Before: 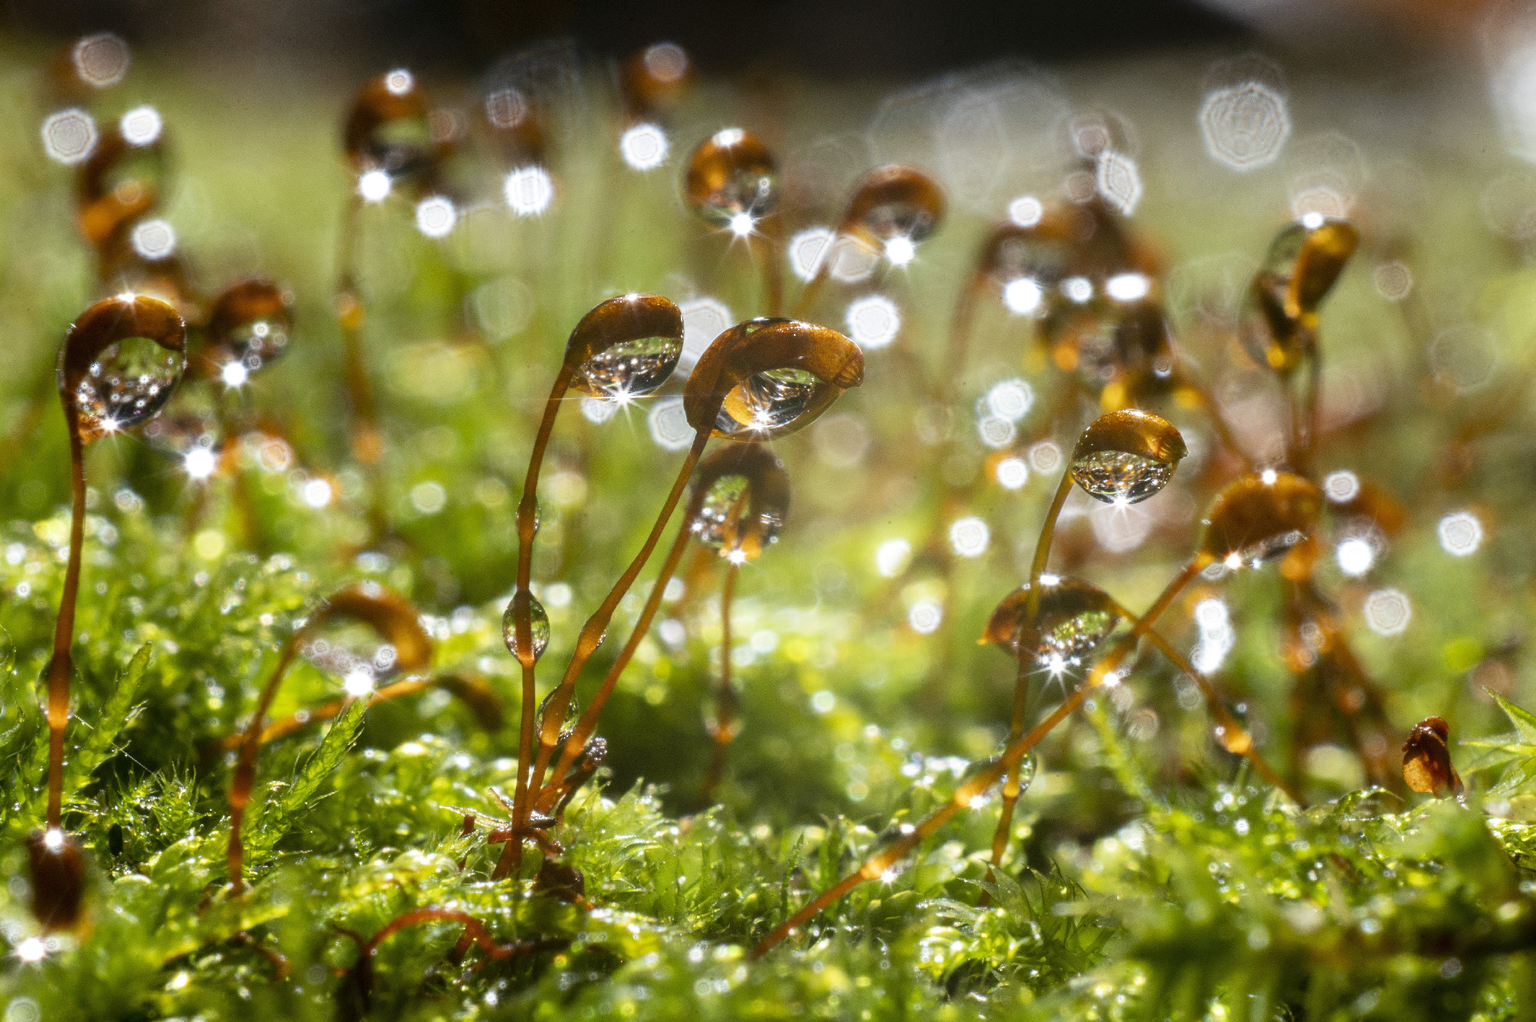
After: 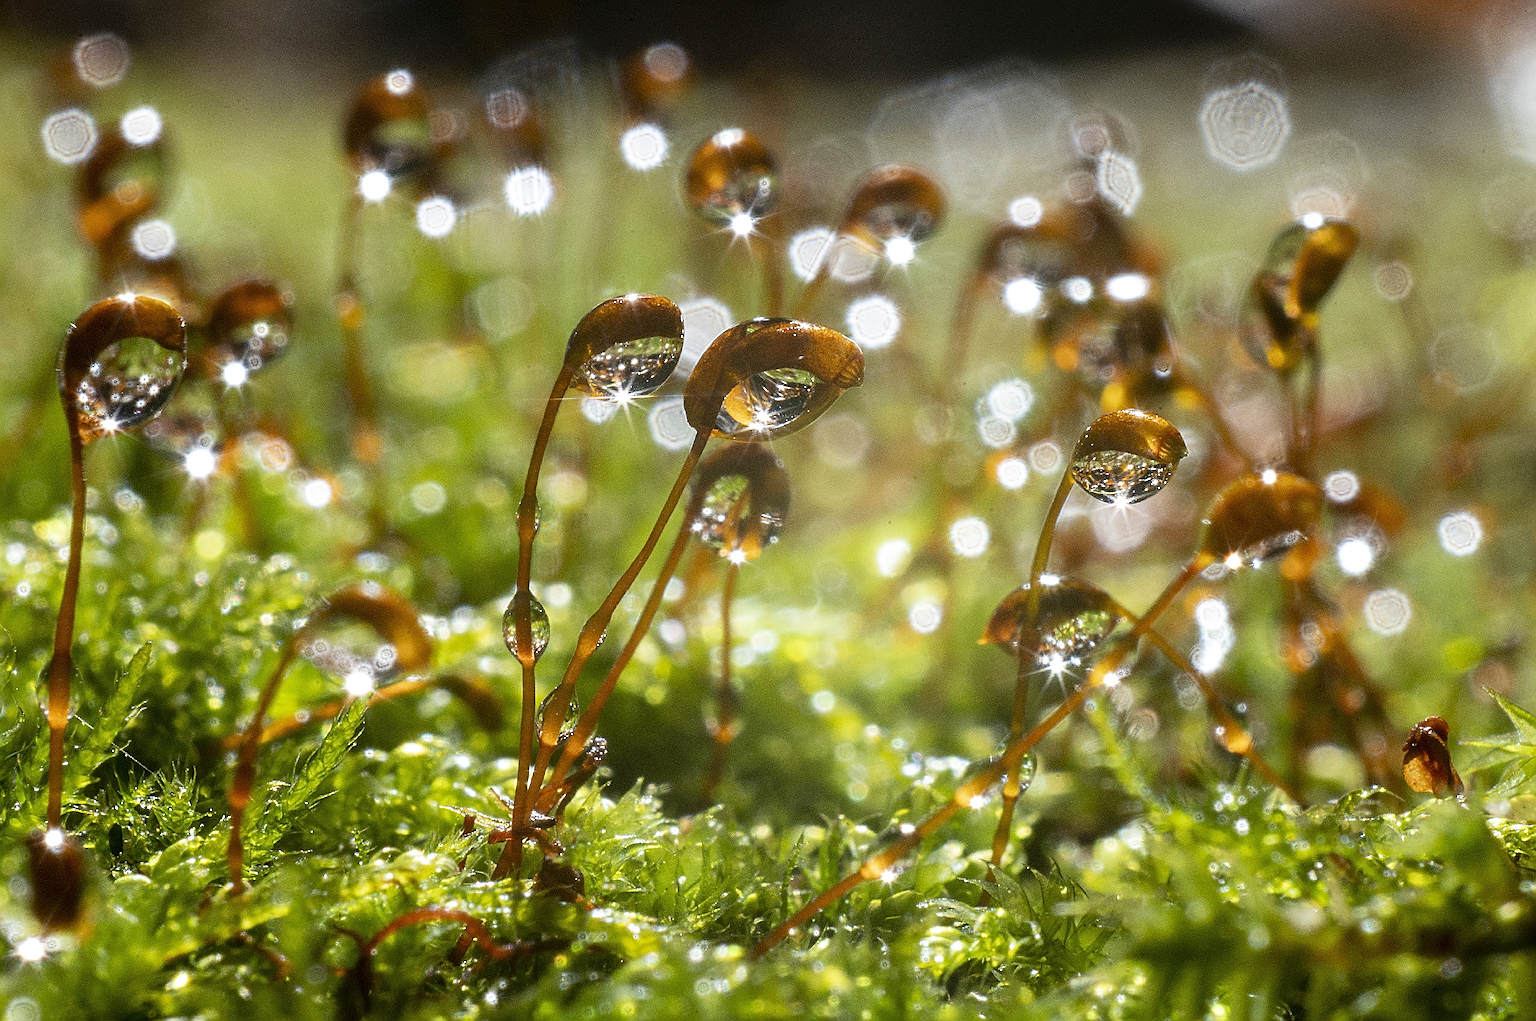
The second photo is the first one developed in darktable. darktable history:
sharpen: radius 1.403, amount 1.262, threshold 0.61
